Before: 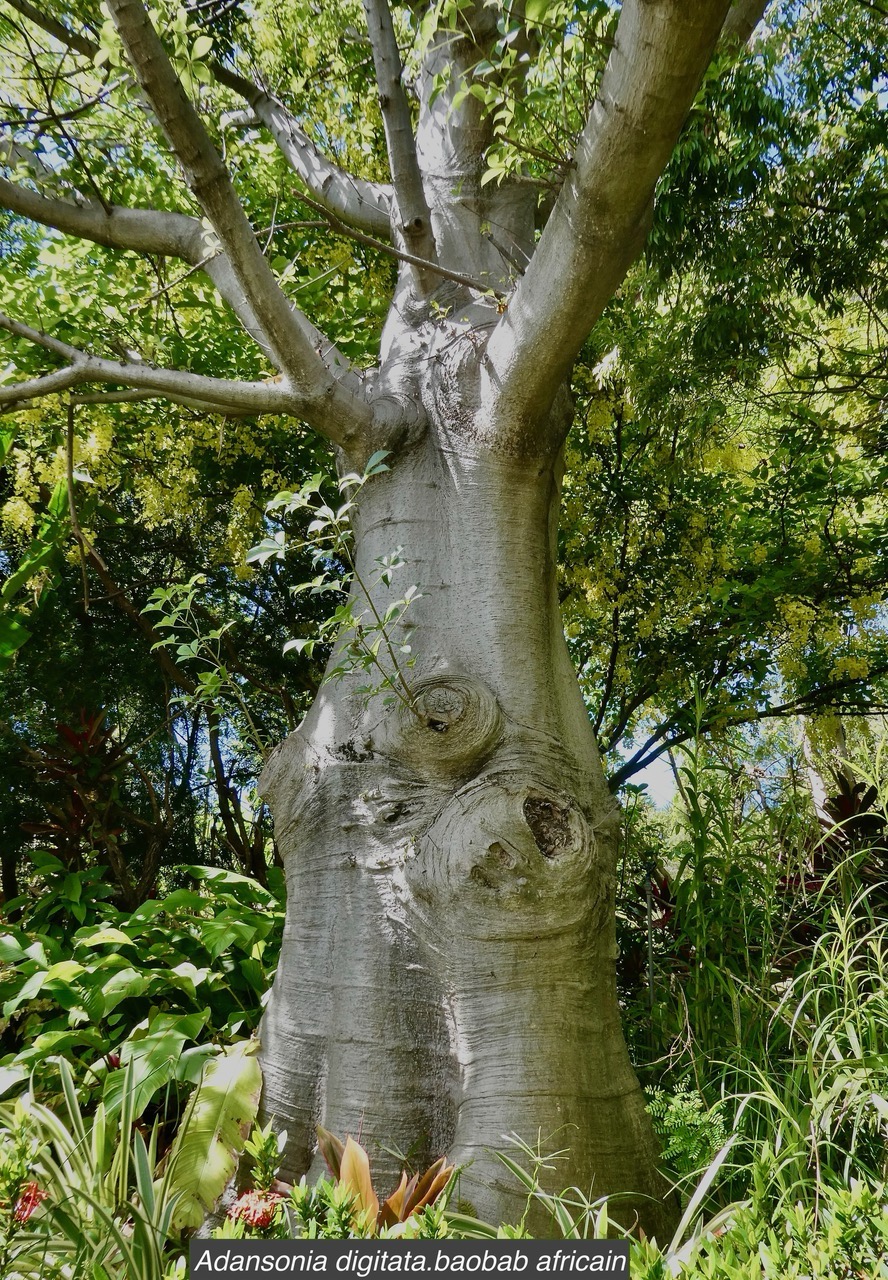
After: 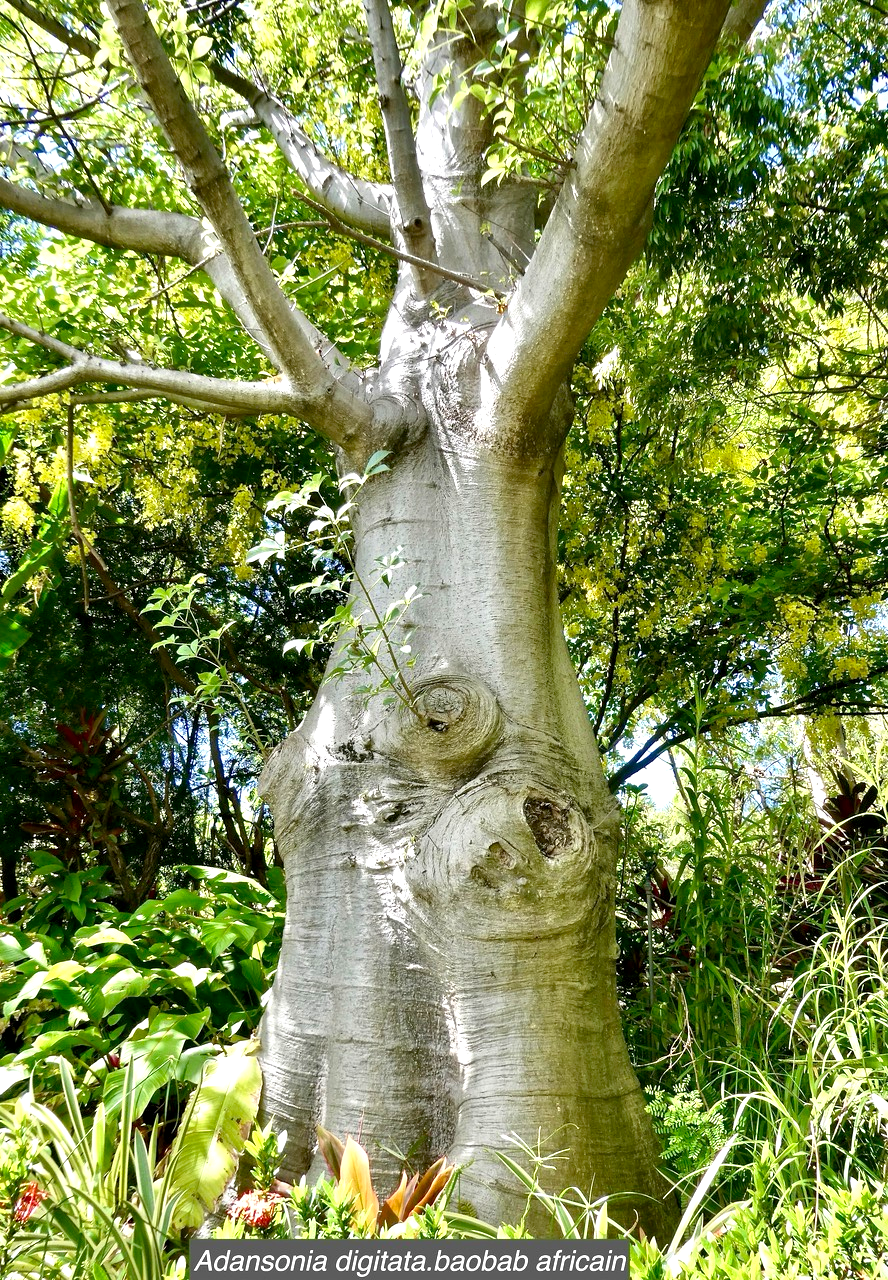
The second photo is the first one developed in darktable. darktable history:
exposure: black level correction 0, exposure 1.097 EV, compensate highlight preservation false
